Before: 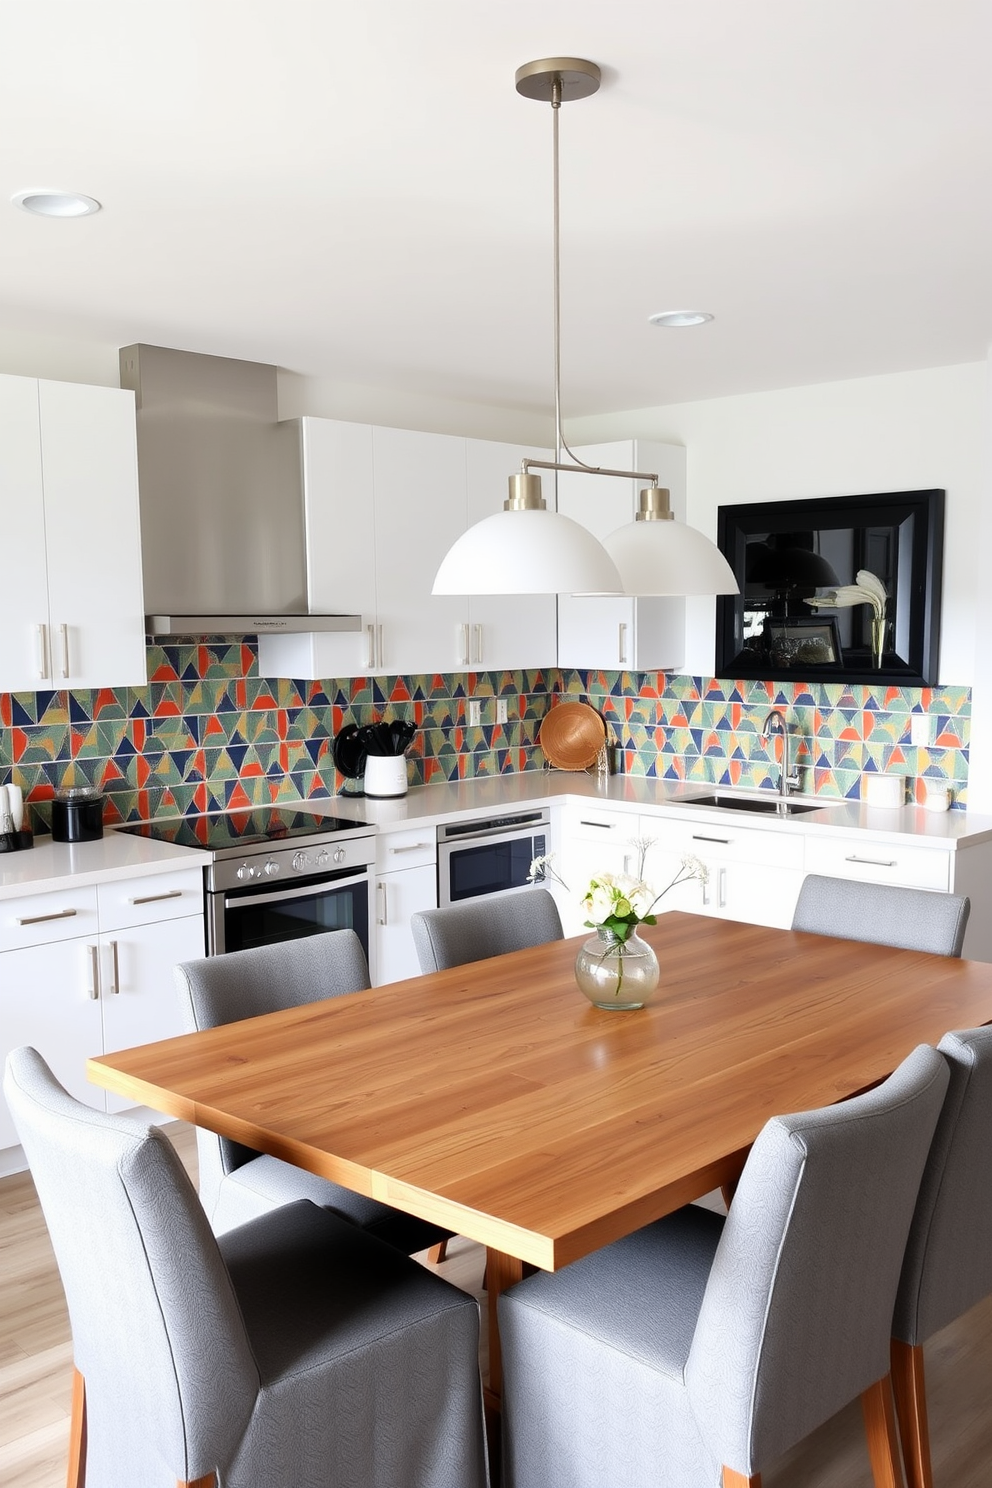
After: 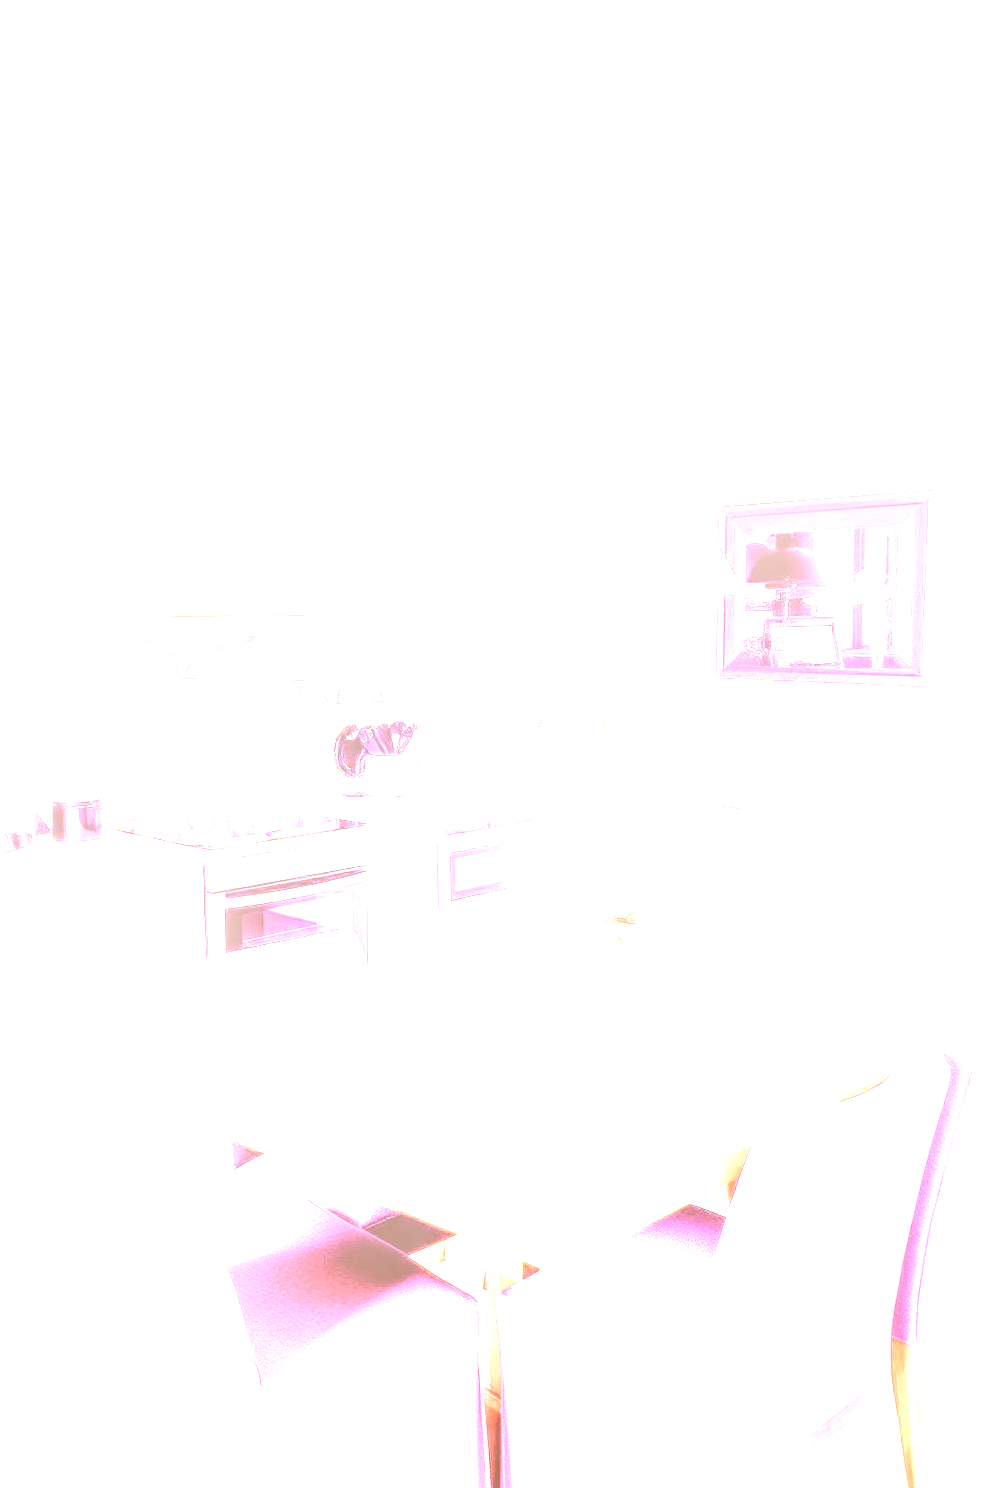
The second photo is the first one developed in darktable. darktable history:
white balance: red 8, blue 8
color correction: highlights a* 9.03, highlights b* 8.71, shadows a* 40, shadows b* 40, saturation 0.8
local contrast: on, module defaults
